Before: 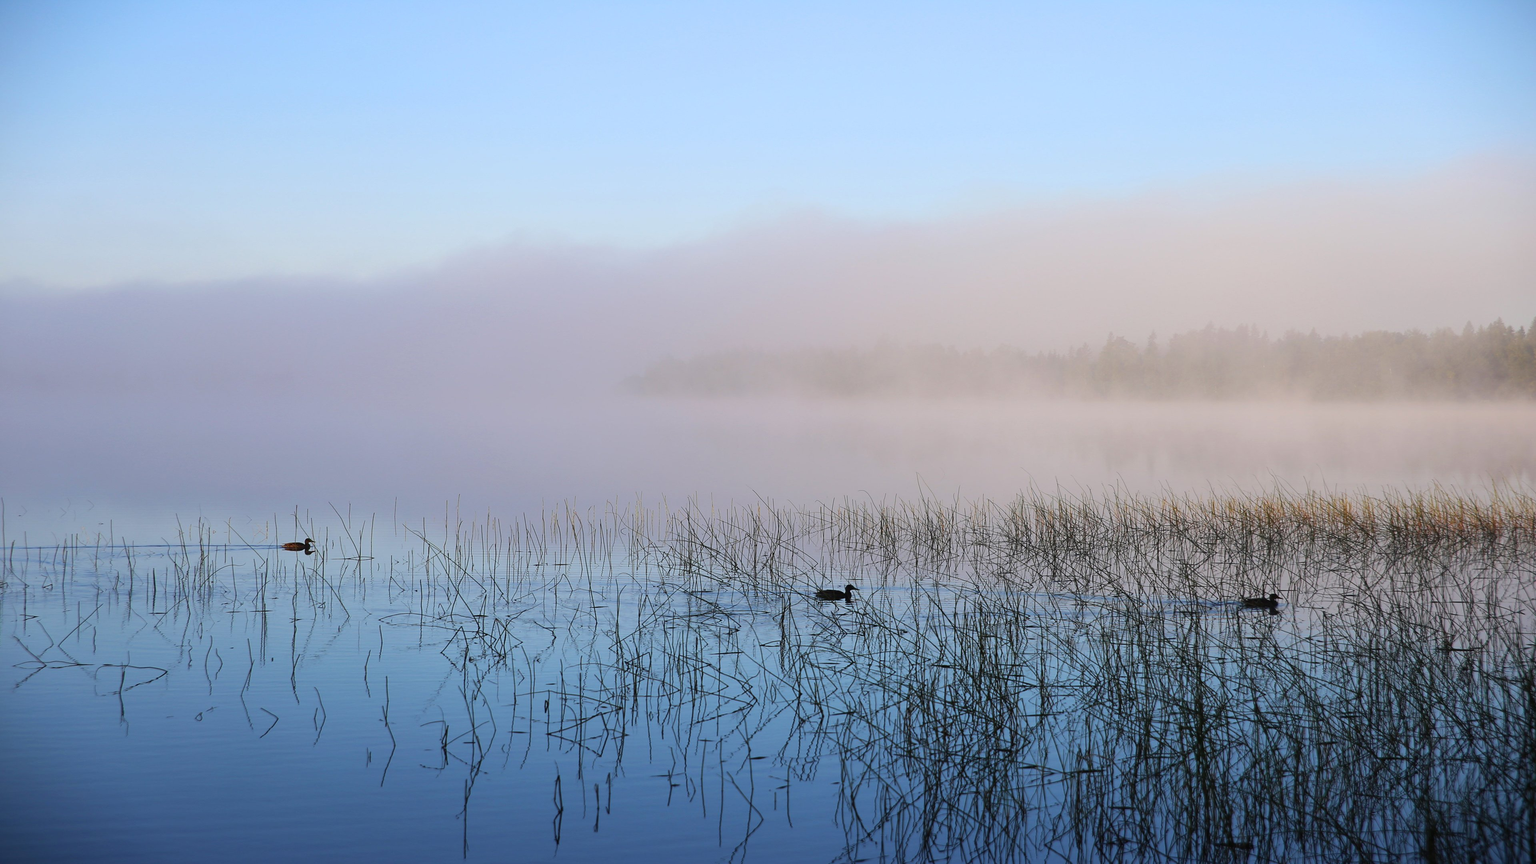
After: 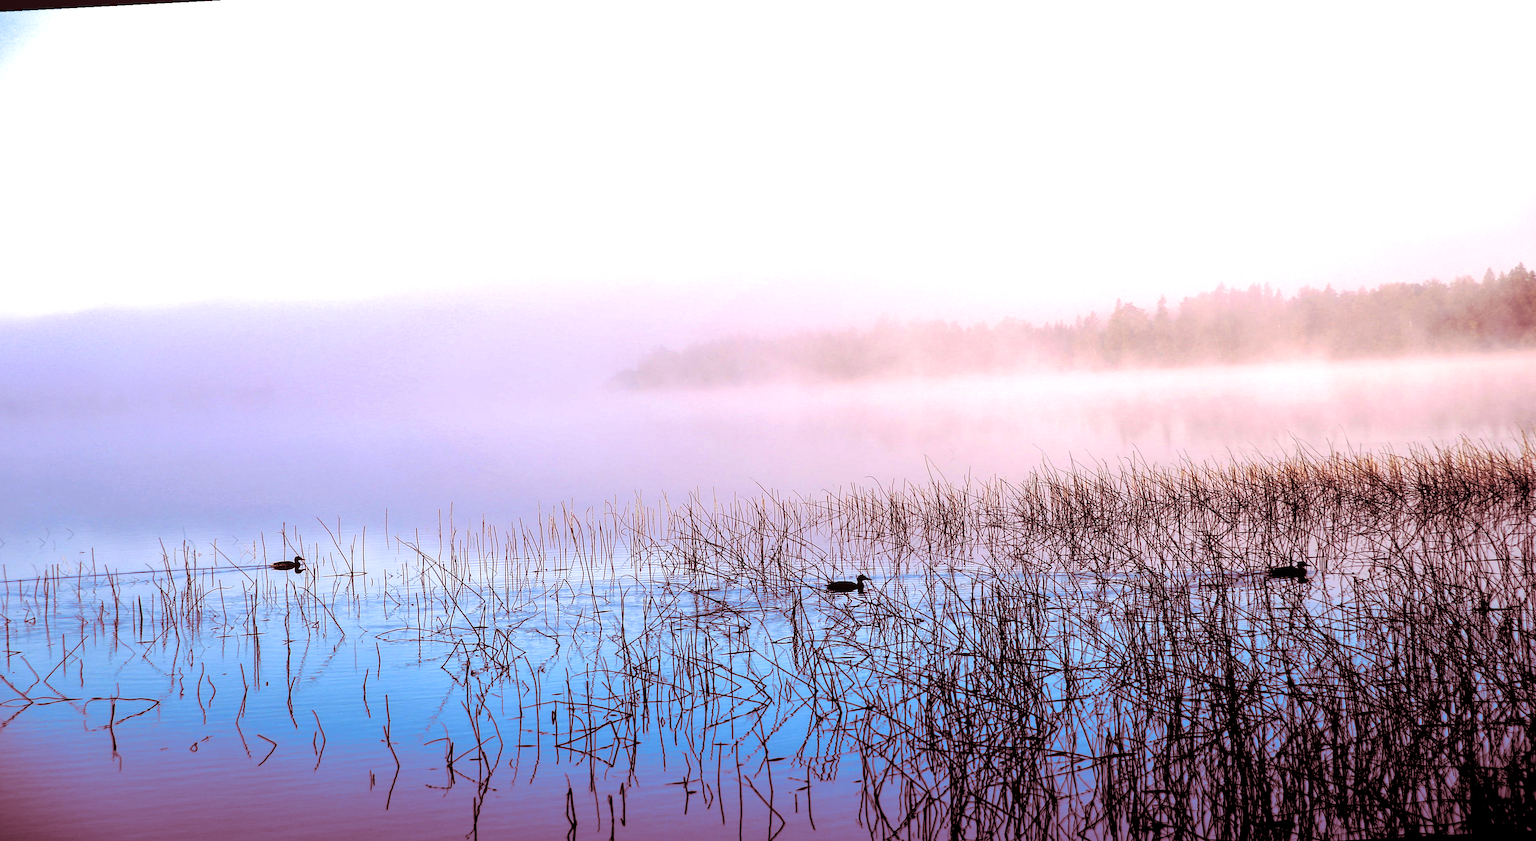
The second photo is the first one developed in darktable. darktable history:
tone equalizer: on, module defaults
rgb levels: levels [[0.029, 0.461, 0.922], [0, 0.5, 1], [0, 0.5, 1]]
rotate and perspective: rotation -3°, crop left 0.031, crop right 0.968, crop top 0.07, crop bottom 0.93
split-toning: highlights › saturation 0, balance -61.83
local contrast: detail 130%
color balance: lift [1.016, 0.983, 1, 1.017], gamma [0.78, 1.018, 1.043, 0.957], gain [0.786, 1.063, 0.937, 1.017], input saturation 118.26%, contrast 13.43%, contrast fulcrum 21.62%, output saturation 82.76%
exposure: black level correction 0, exposure 0.9 EV, compensate exposure bias true, compensate highlight preservation false
